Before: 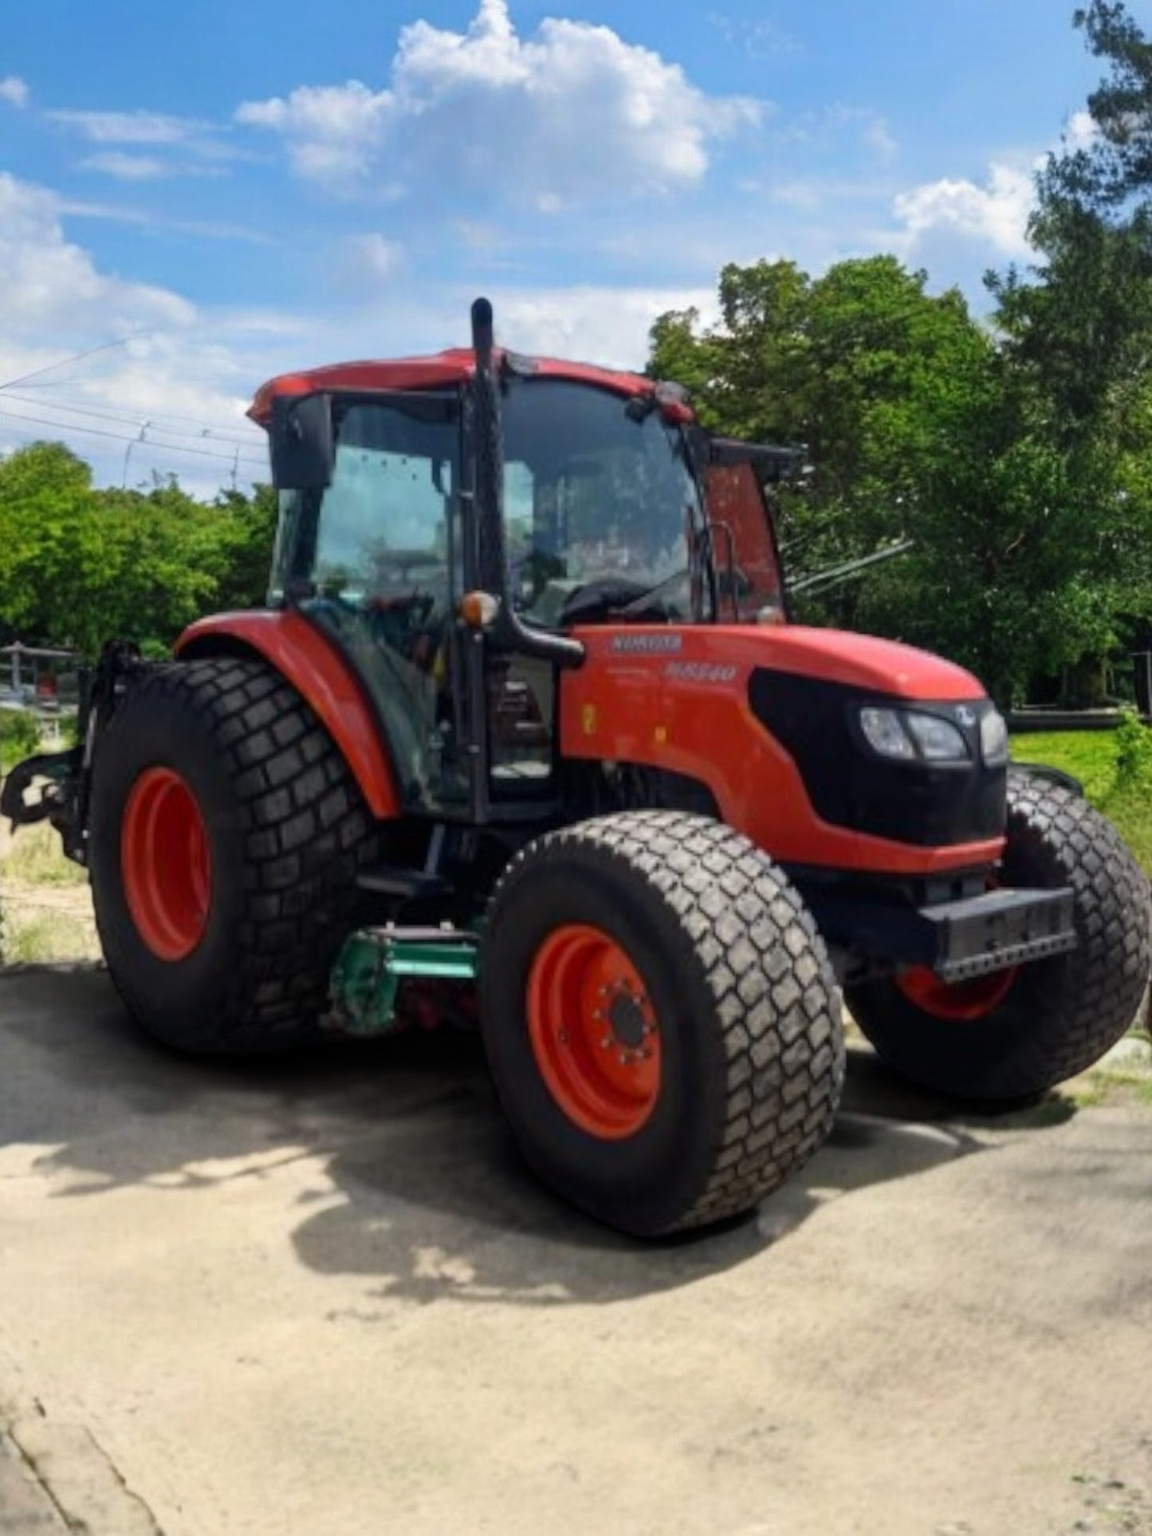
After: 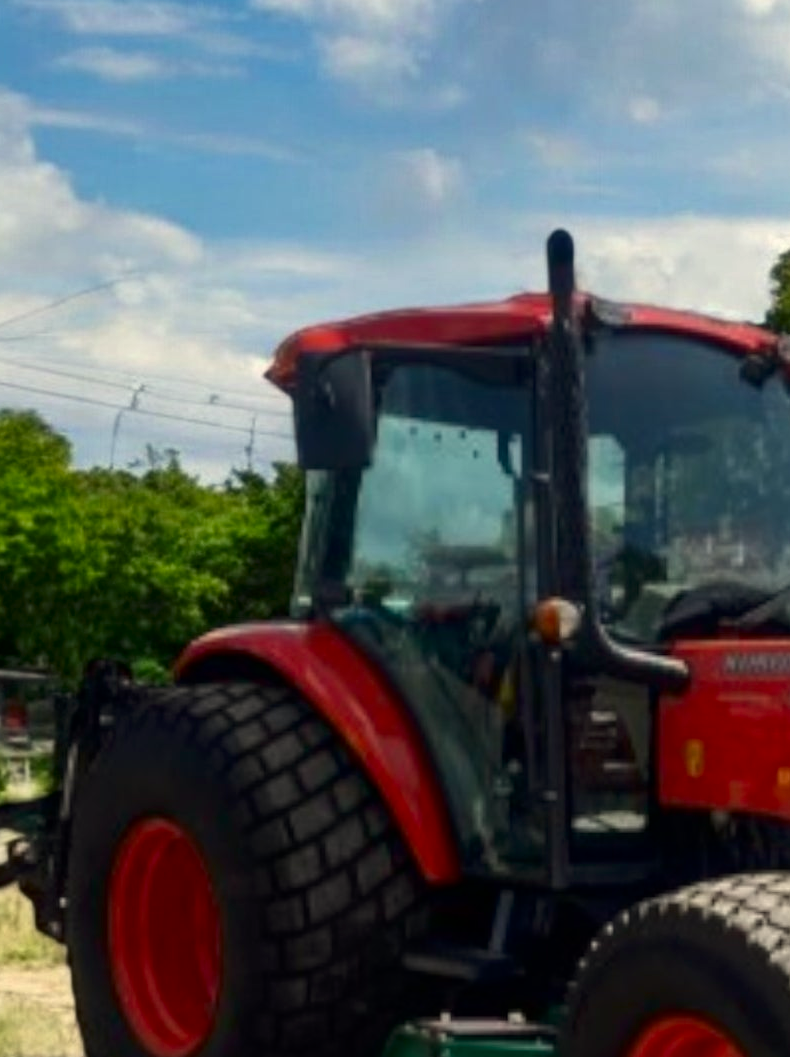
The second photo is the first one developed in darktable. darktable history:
contrast brightness saturation: contrast 0.07, brightness -0.13, saturation 0.06
crop and rotate: left 3.047%, top 7.509%, right 42.236%, bottom 37.598%
white balance: red 1.029, blue 0.92
